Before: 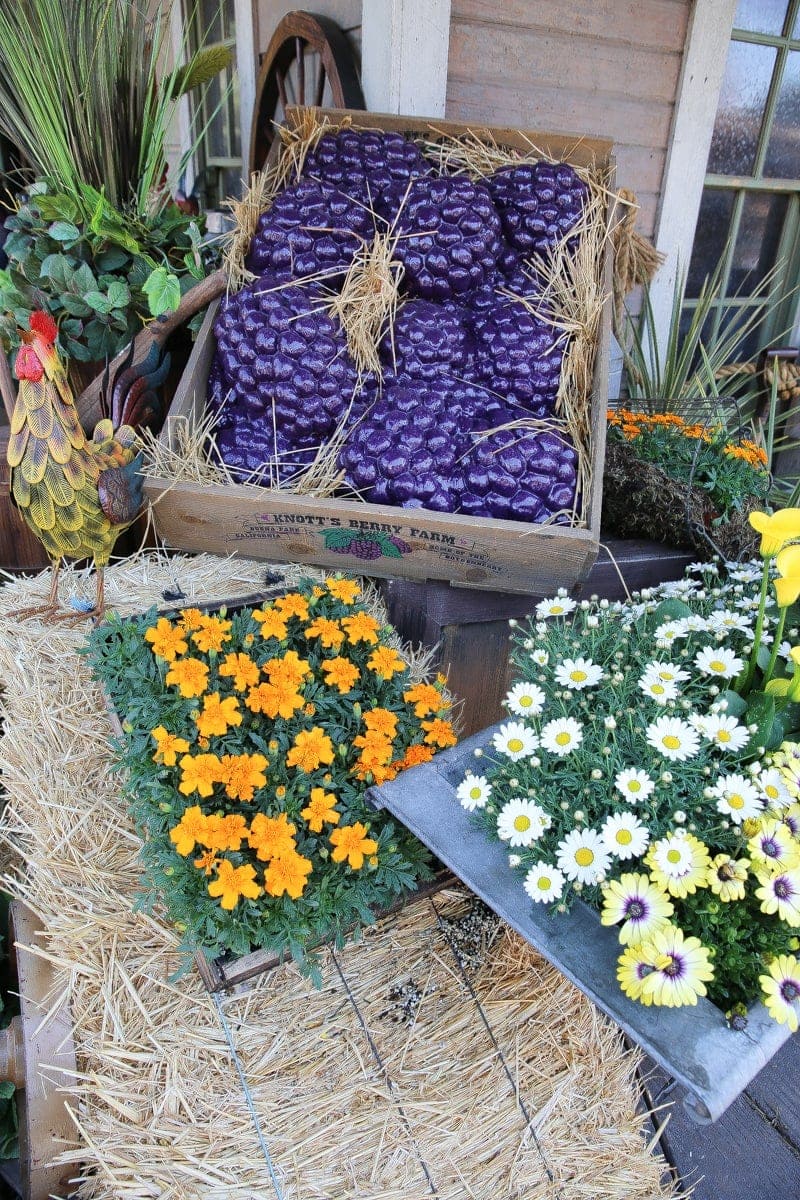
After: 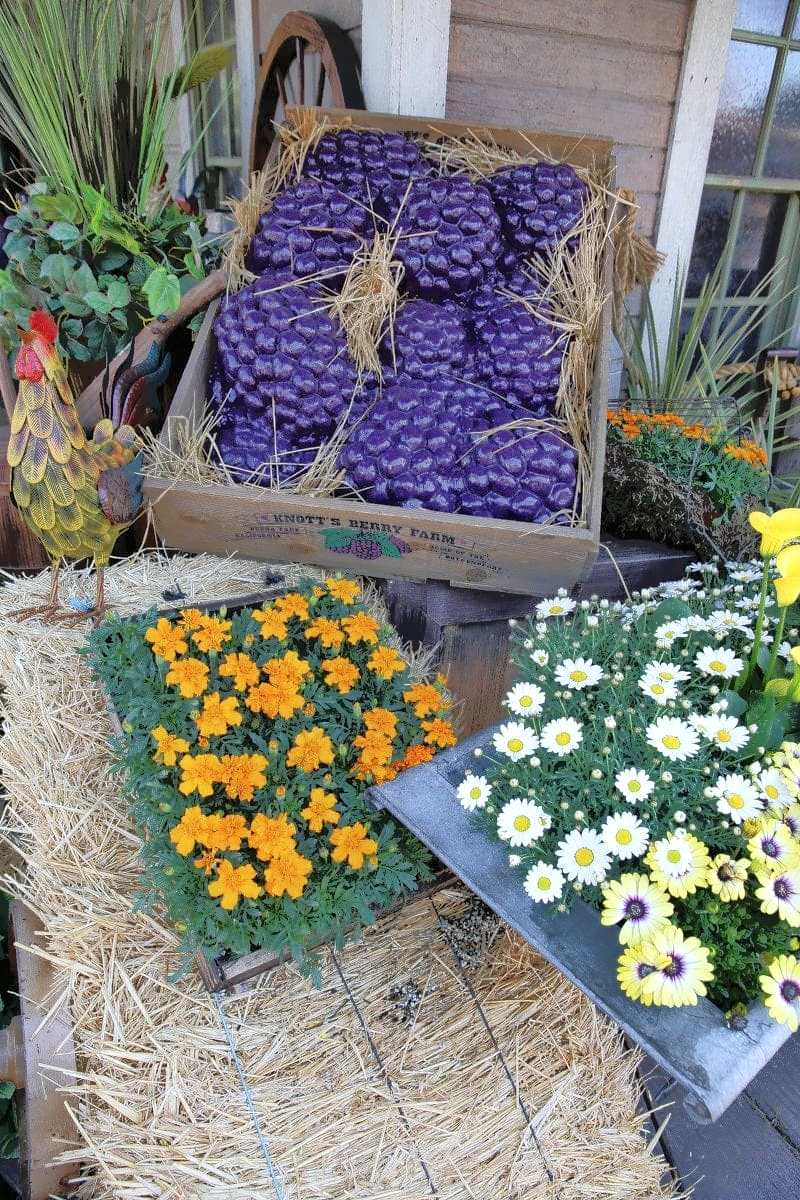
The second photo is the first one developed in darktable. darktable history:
tone equalizer: -7 EV -0.661 EV, -6 EV 0.989 EV, -5 EV -0.456 EV, -4 EV 0.456 EV, -3 EV 0.435 EV, -2 EV 0.148 EV, -1 EV -0.156 EV, +0 EV -0.397 EV, mask exposure compensation -0.505 EV
